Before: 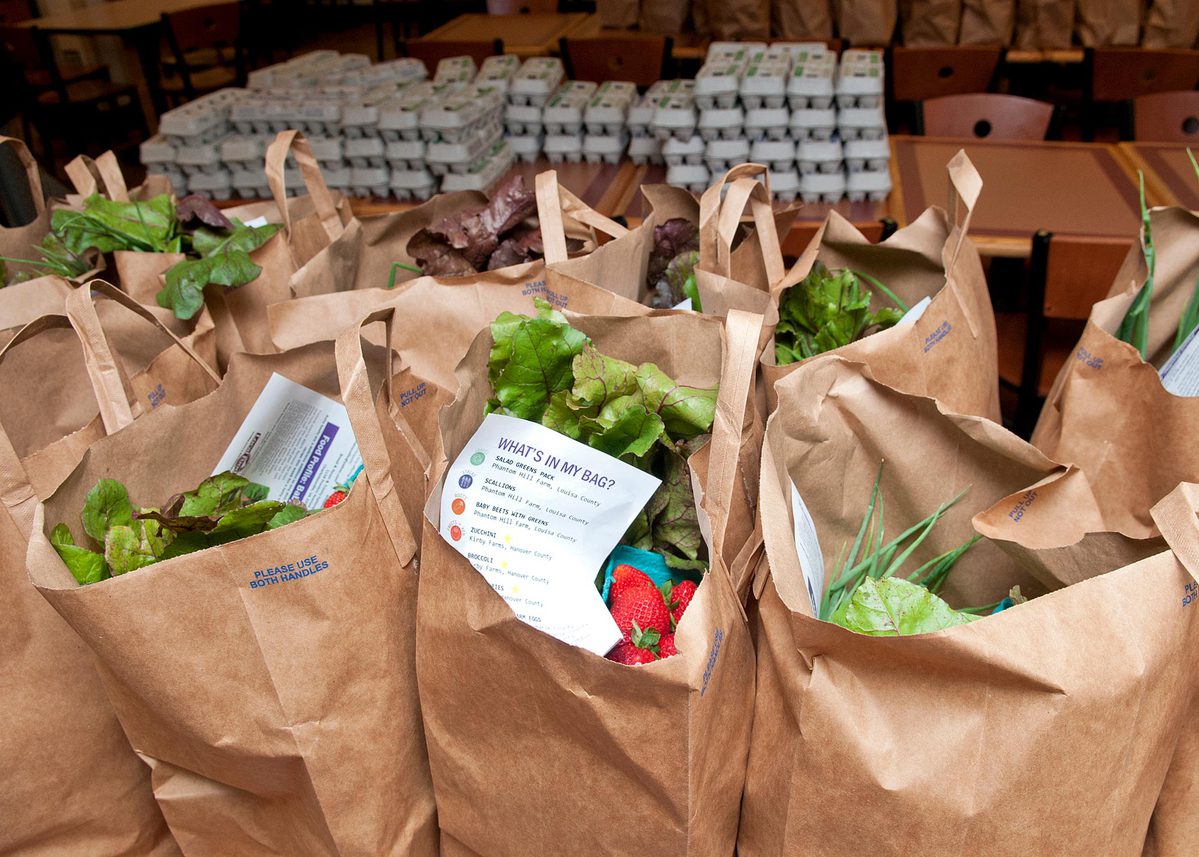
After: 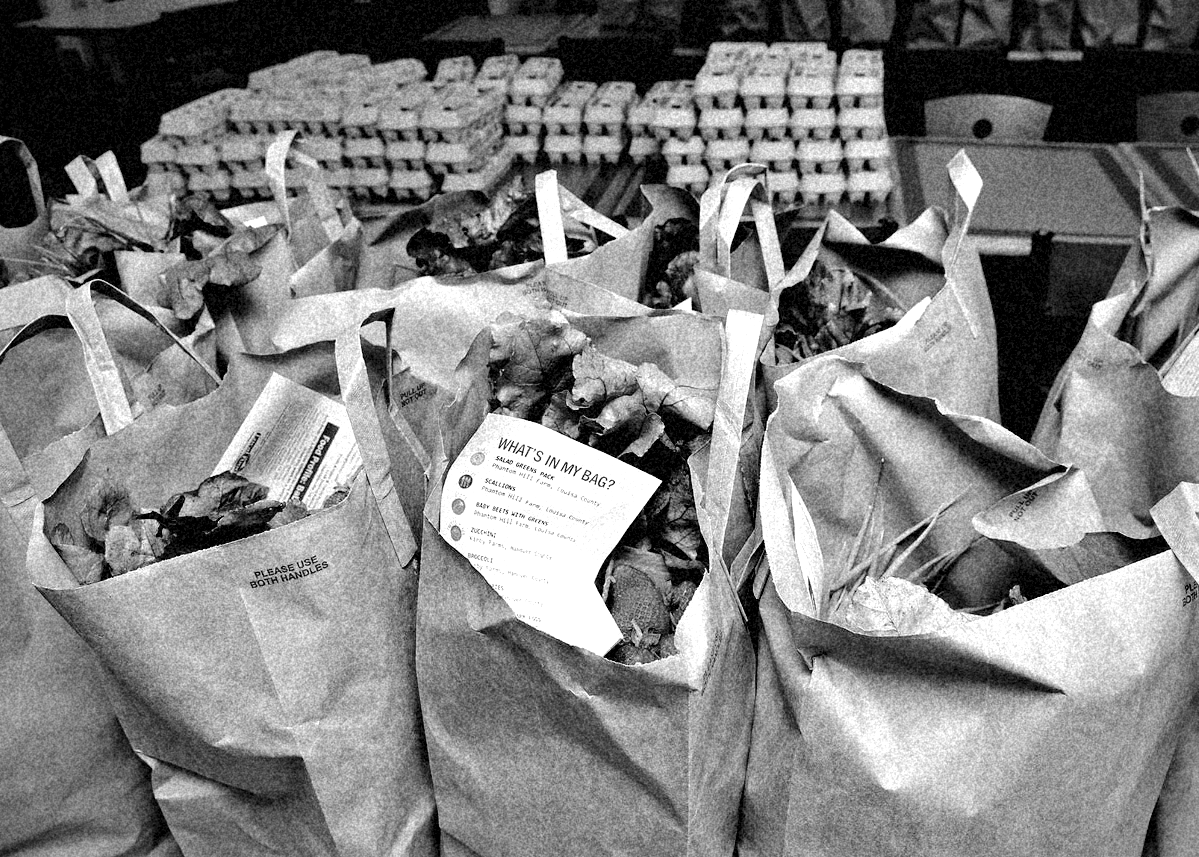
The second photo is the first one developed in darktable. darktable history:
monochrome: a -4.13, b 5.16, size 1
vignetting: unbound false
contrast equalizer: octaves 7, y [[0.627 ×6], [0.563 ×6], [0 ×6], [0 ×6], [0 ×6]]
tone curve: curves: ch0 [(0, 0) (0.004, 0) (0.133, 0.076) (0.325, 0.362) (0.879, 0.885) (1, 1)], color space Lab, linked channels, preserve colors none
grain: coarseness 46.9 ISO, strength 50.21%, mid-tones bias 0%
